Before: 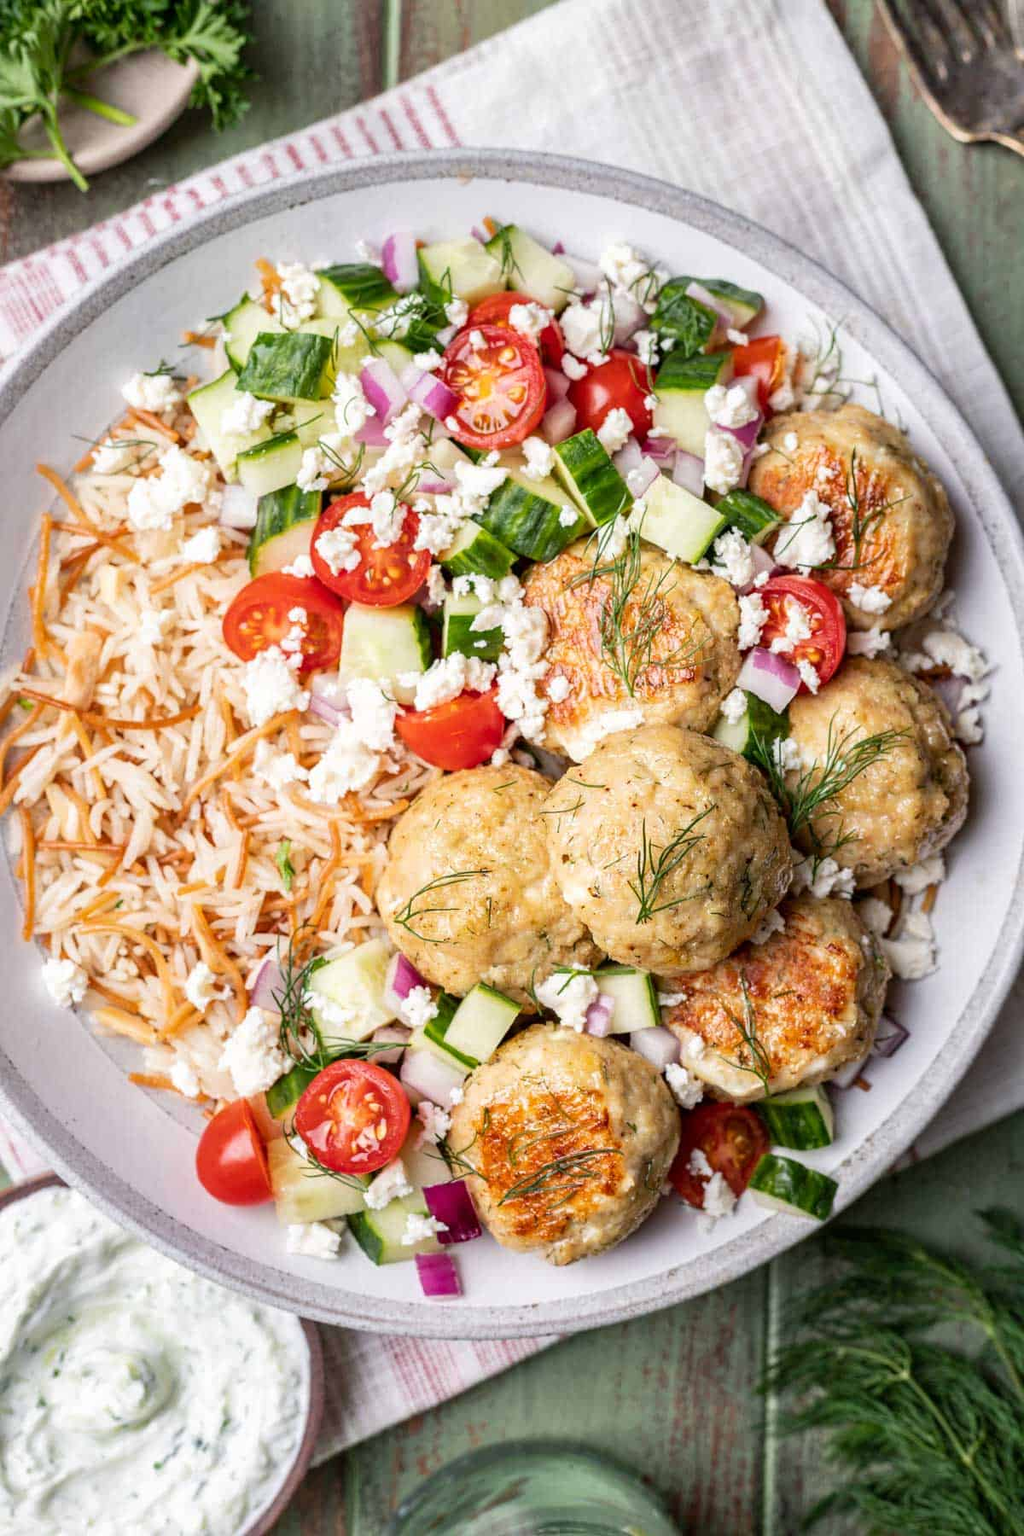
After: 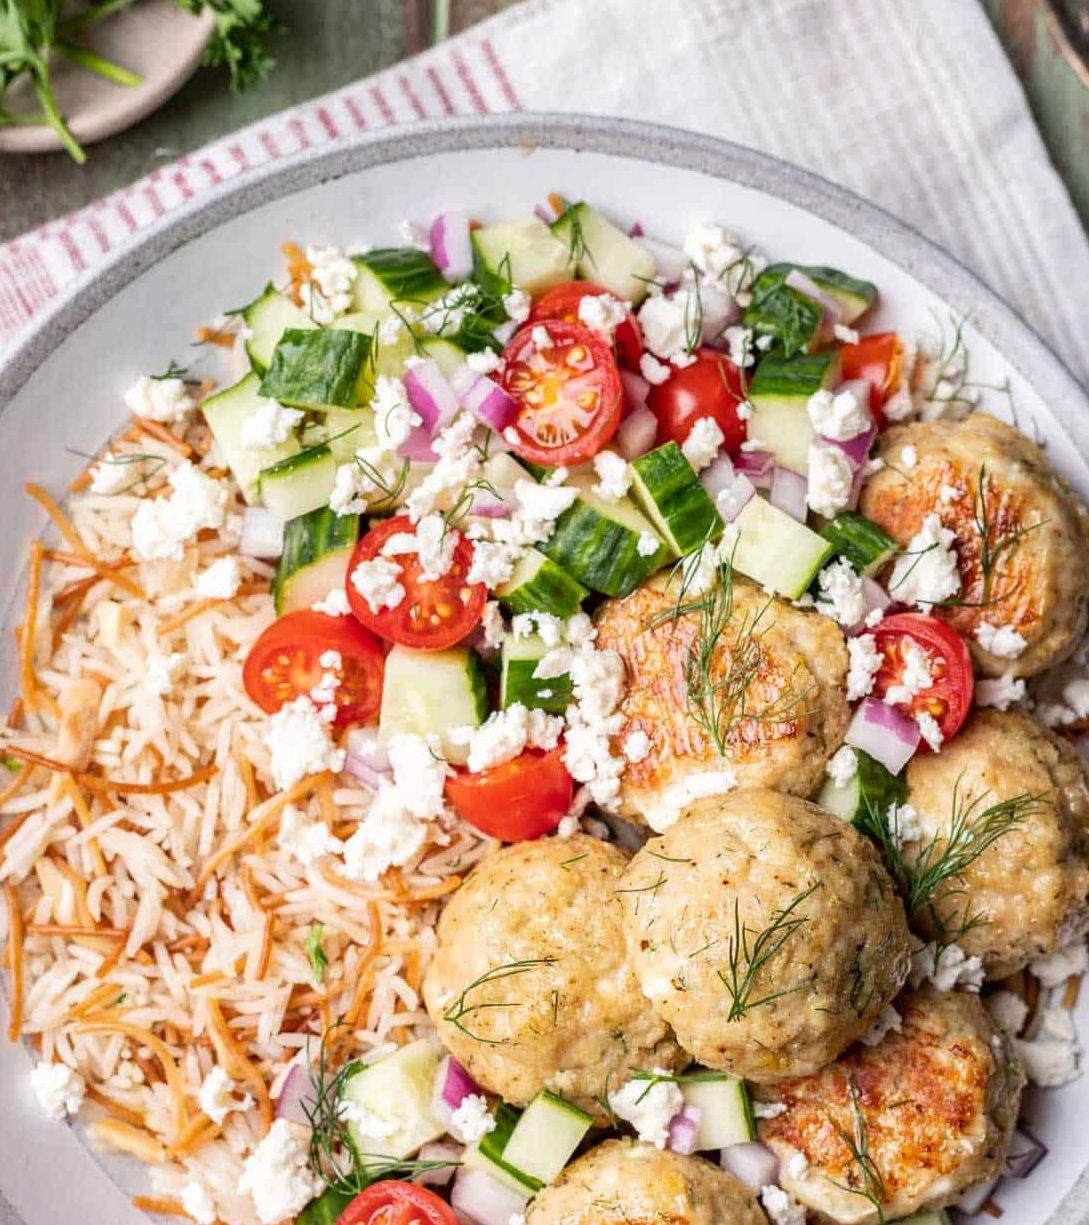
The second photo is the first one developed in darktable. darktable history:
crop: left 1.532%, top 3.435%, right 7.665%, bottom 28.48%
